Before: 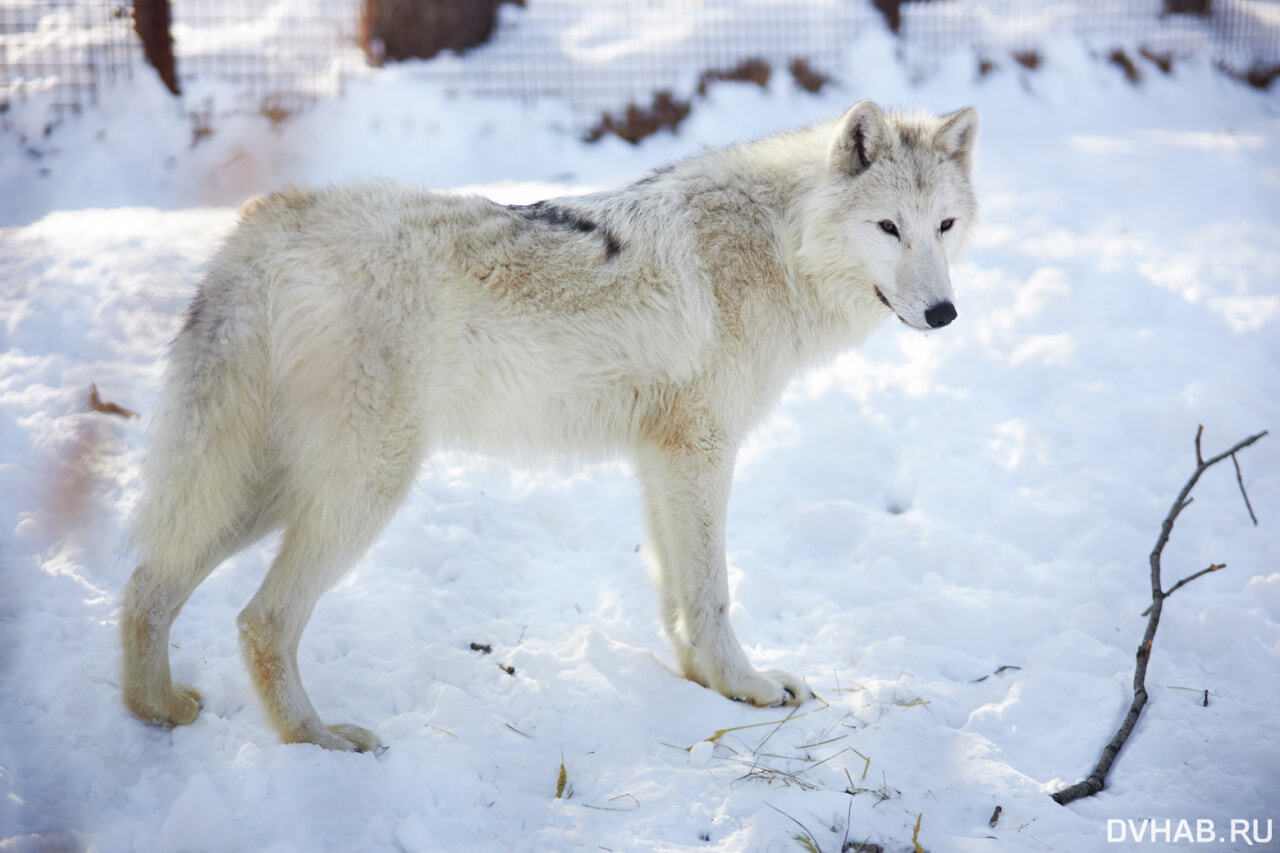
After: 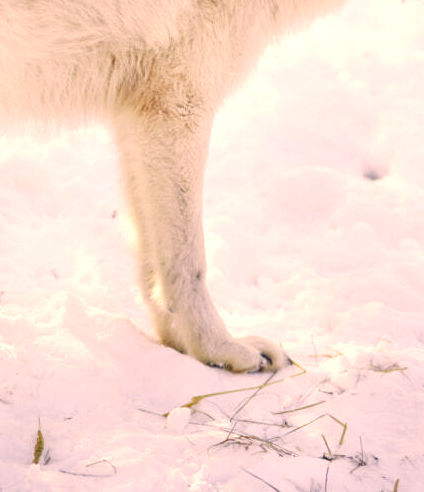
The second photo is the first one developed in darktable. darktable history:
tone equalizer: -7 EV 0.15 EV, -6 EV 0.6 EV, -5 EV 1.15 EV, -4 EV 1.33 EV, -3 EV 1.15 EV, -2 EV 0.6 EV, -1 EV 0.15 EV, mask exposure compensation -0.5 EV
crop: left 40.878%, top 39.176%, right 25.993%, bottom 3.081%
local contrast: on, module defaults
color balance: lift [1.007, 1, 1, 1], gamma [1.097, 1, 1, 1]
color correction: highlights a* 17.88, highlights b* 18.79
exposure: black level correction 0.005, exposure 0.286 EV, compensate highlight preservation false
